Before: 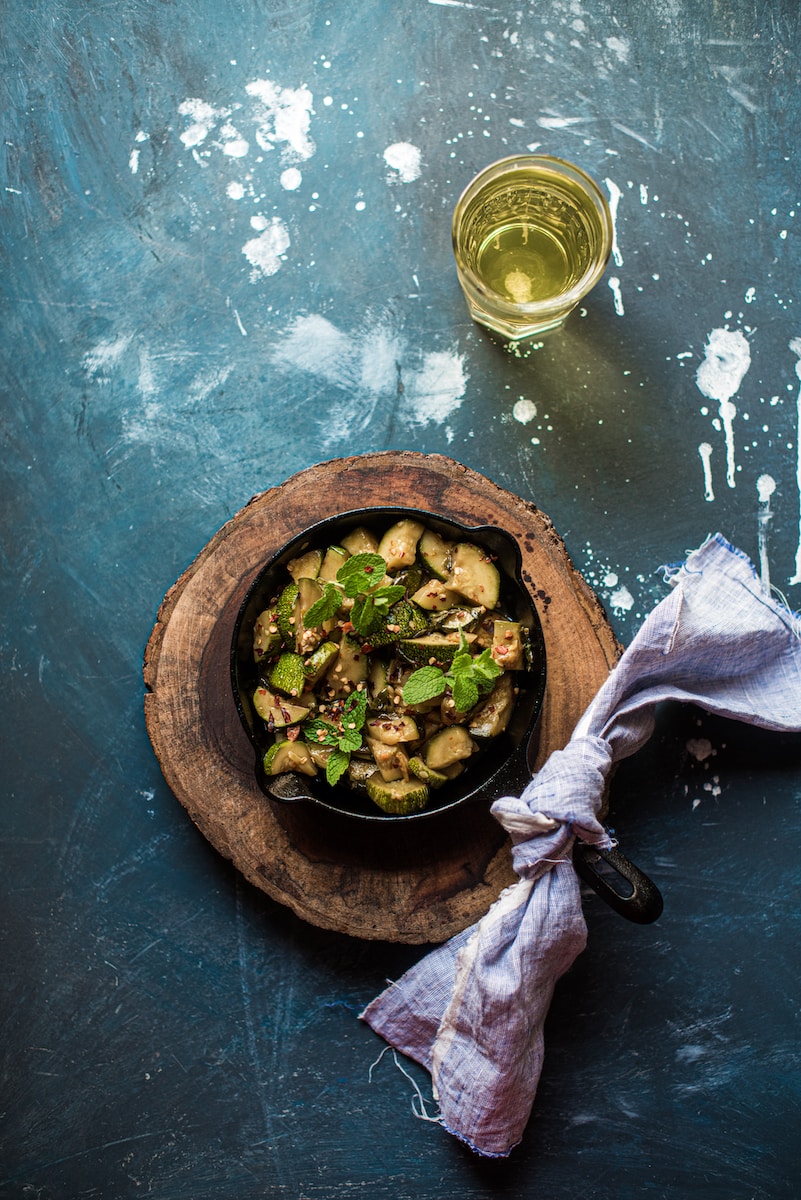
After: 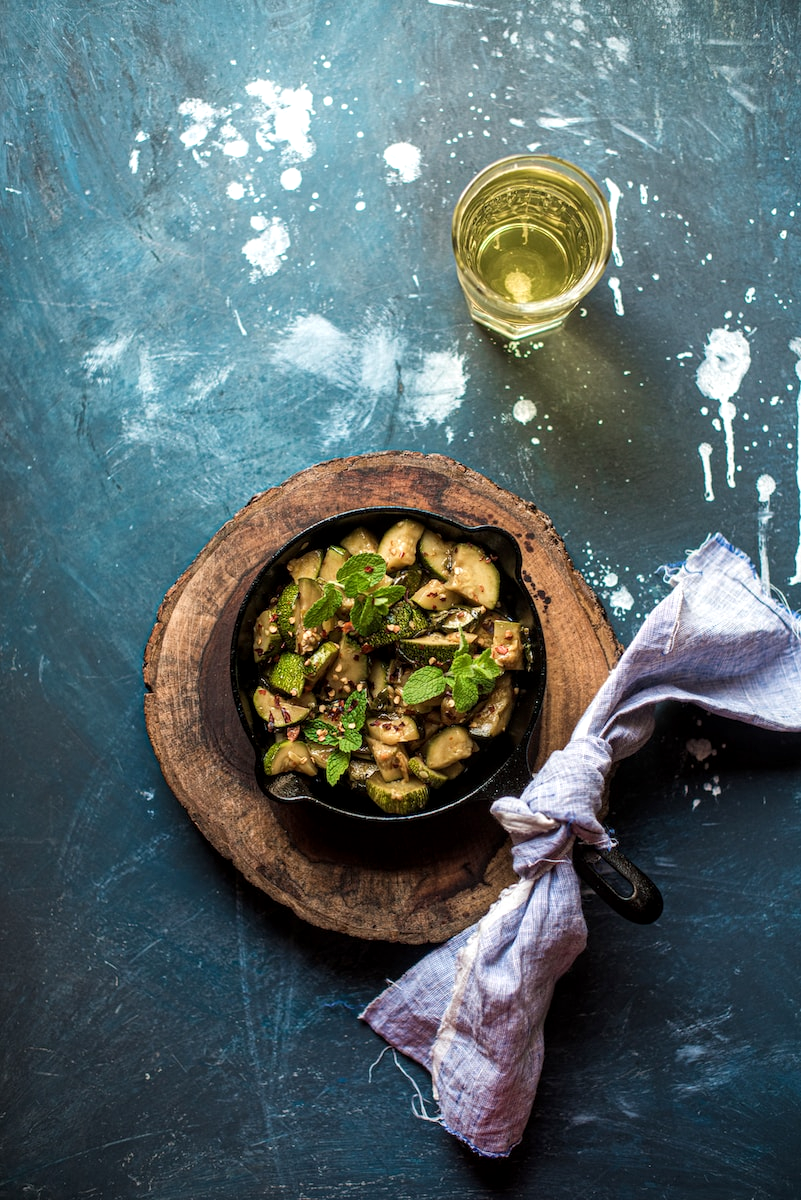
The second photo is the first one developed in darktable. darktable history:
color correction: highlights a* -0.182, highlights b* -0.124
exposure: exposure 0.178 EV, compensate exposure bias true, compensate highlight preservation false
local contrast: highlights 100%, shadows 100%, detail 120%, midtone range 0.2
